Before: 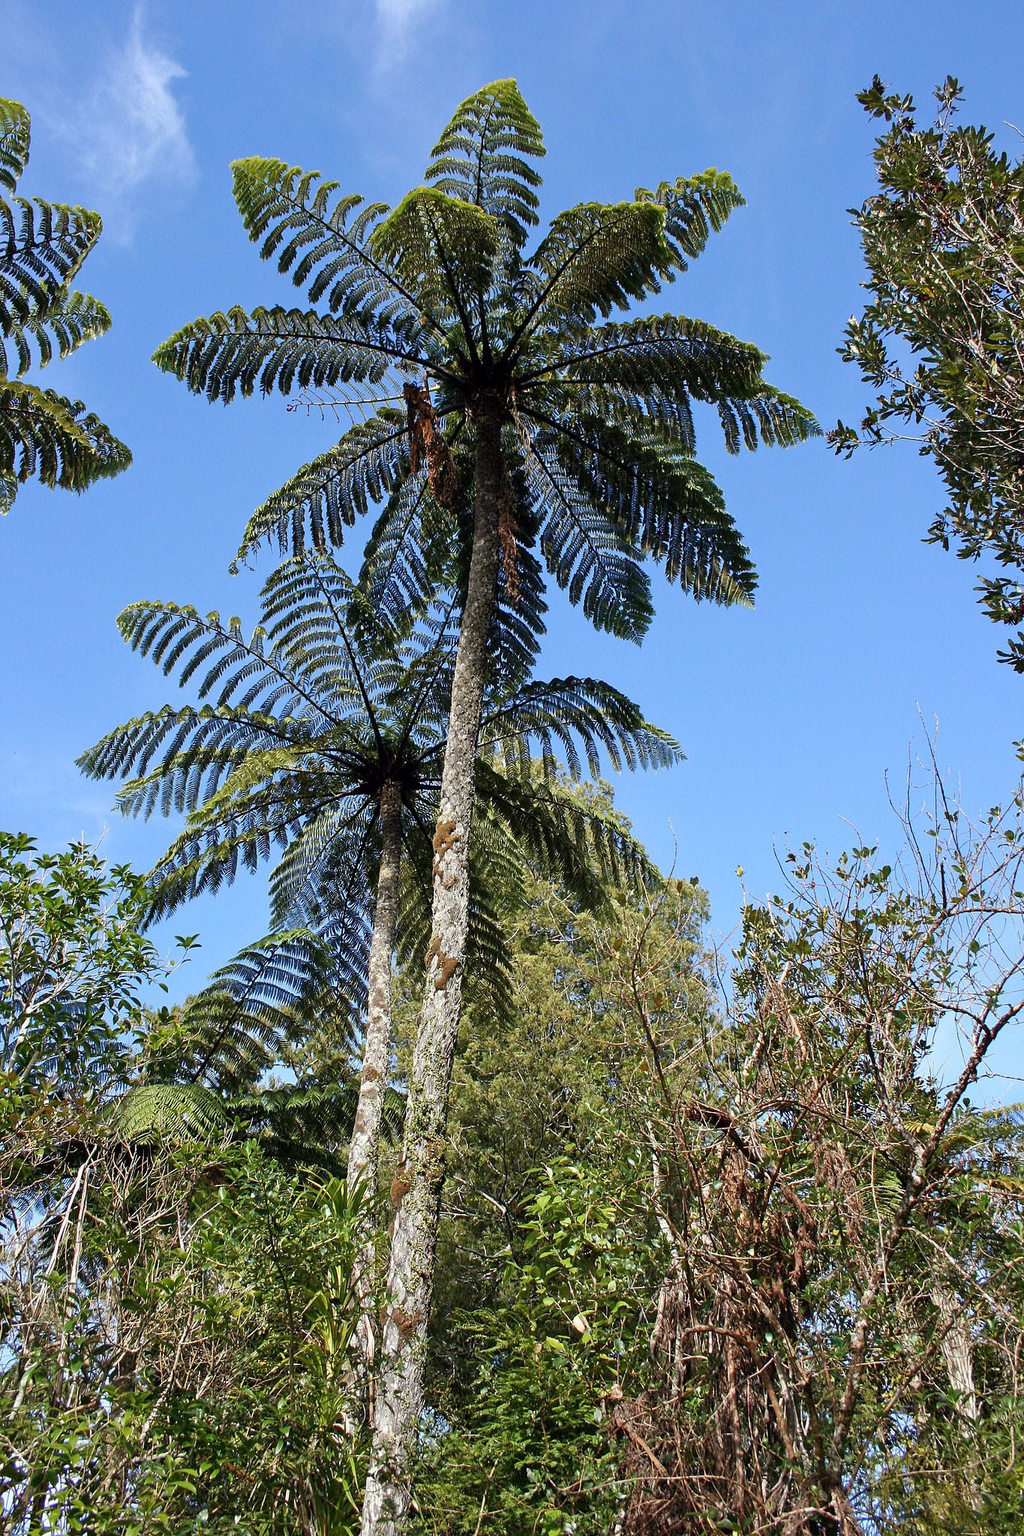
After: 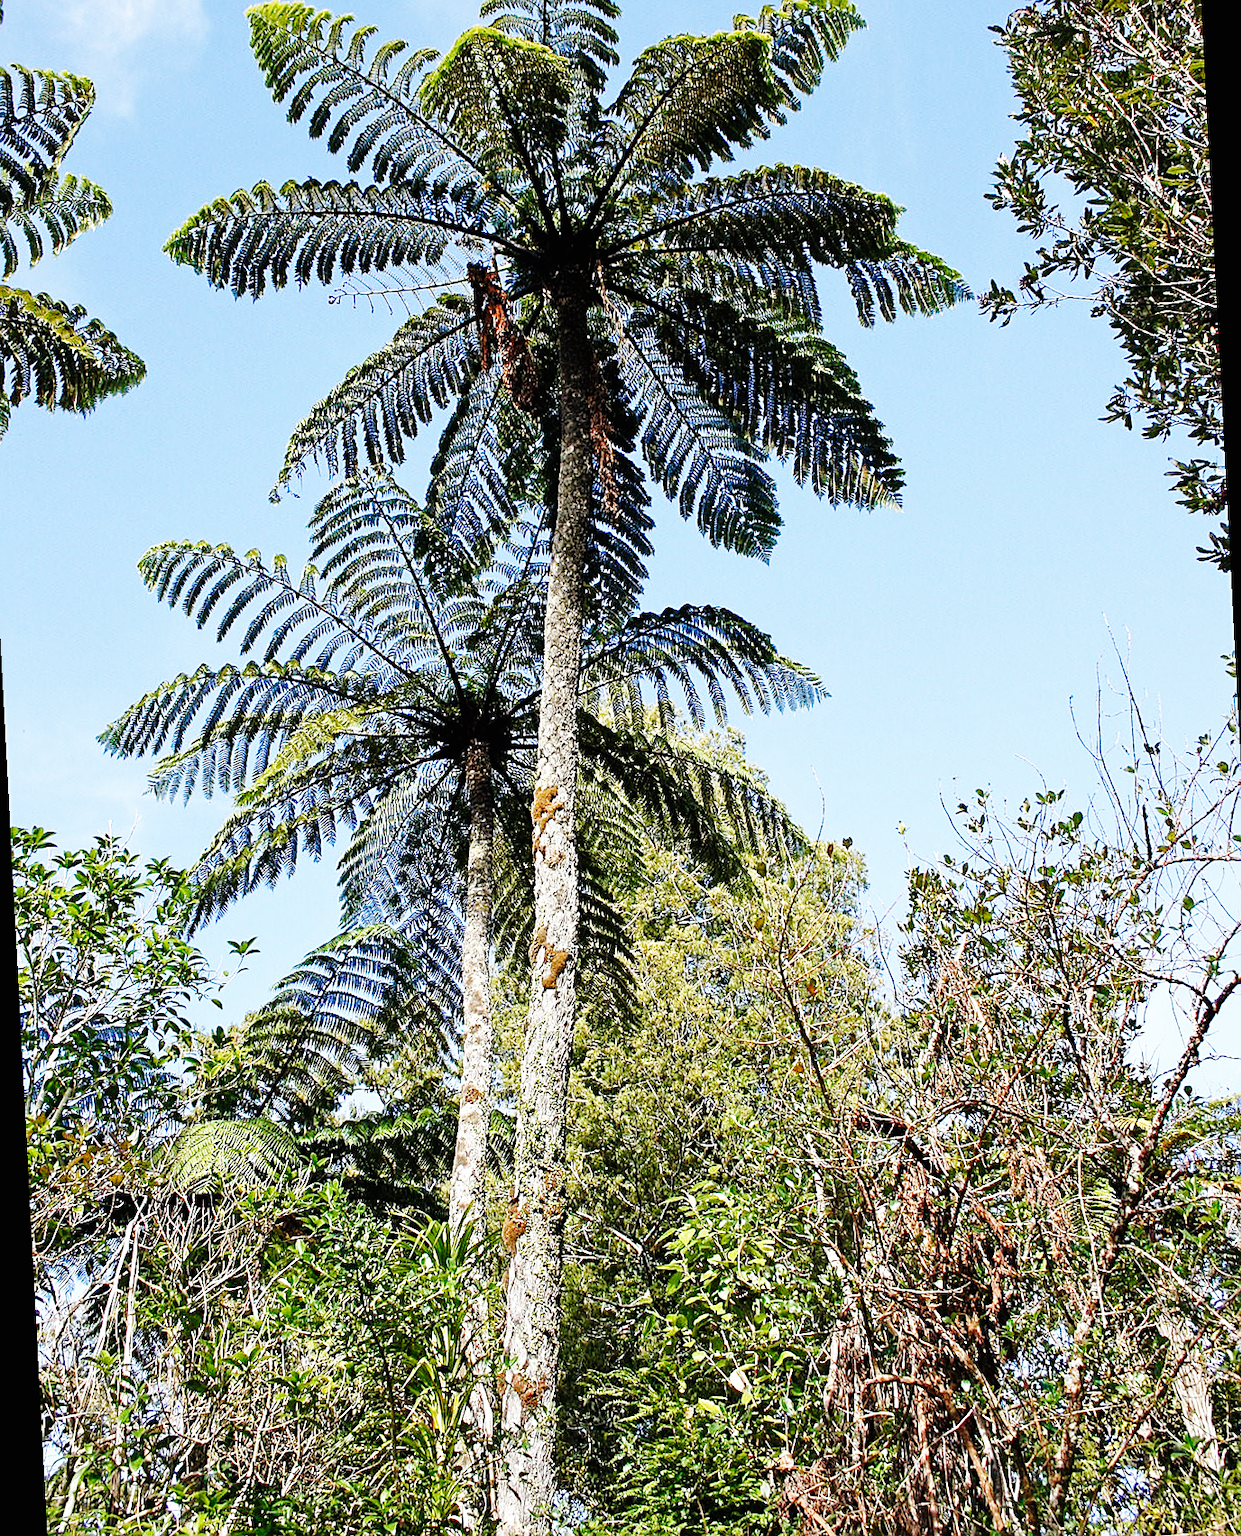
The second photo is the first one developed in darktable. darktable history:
shadows and highlights: shadows 25, highlights -25
sharpen: on, module defaults
white balance: emerald 1
crop and rotate: top 6.25%
rotate and perspective: rotation -3°, crop left 0.031, crop right 0.968, crop top 0.07, crop bottom 0.93
base curve: curves: ch0 [(0, 0) (0, 0) (0.002, 0.001) (0.008, 0.003) (0.019, 0.011) (0.037, 0.037) (0.064, 0.11) (0.102, 0.232) (0.152, 0.379) (0.216, 0.524) (0.296, 0.665) (0.394, 0.789) (0.512, 0.881) (0.651, 0.945) (0.813, 0.986) (1, 1)], preserve colors none
